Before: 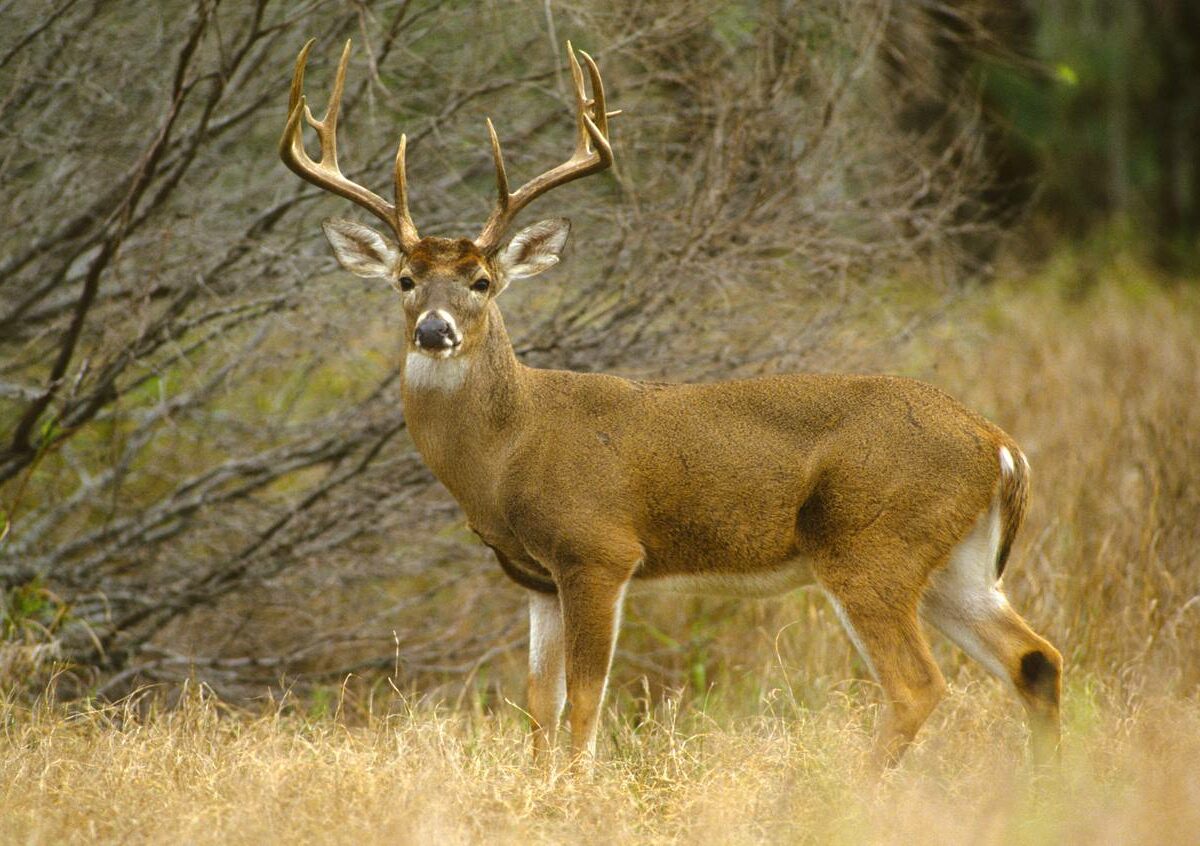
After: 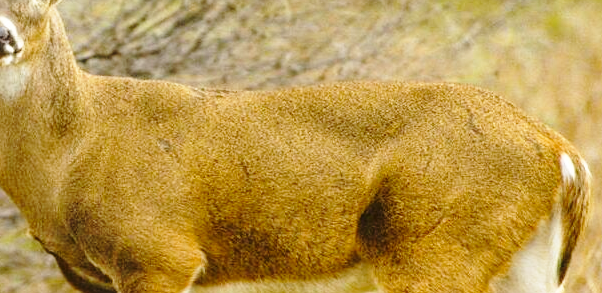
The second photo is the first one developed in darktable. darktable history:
base curve: curves: ch0 [(0, 0) (0.028, 0.03) (0.121, 0.232) (0.46, 0.748) (0.859, 0.968) (1, 1)], preserve colors none
crop: left 36.607%, top 34.735%, right 13.146%, bottom 30.611%
